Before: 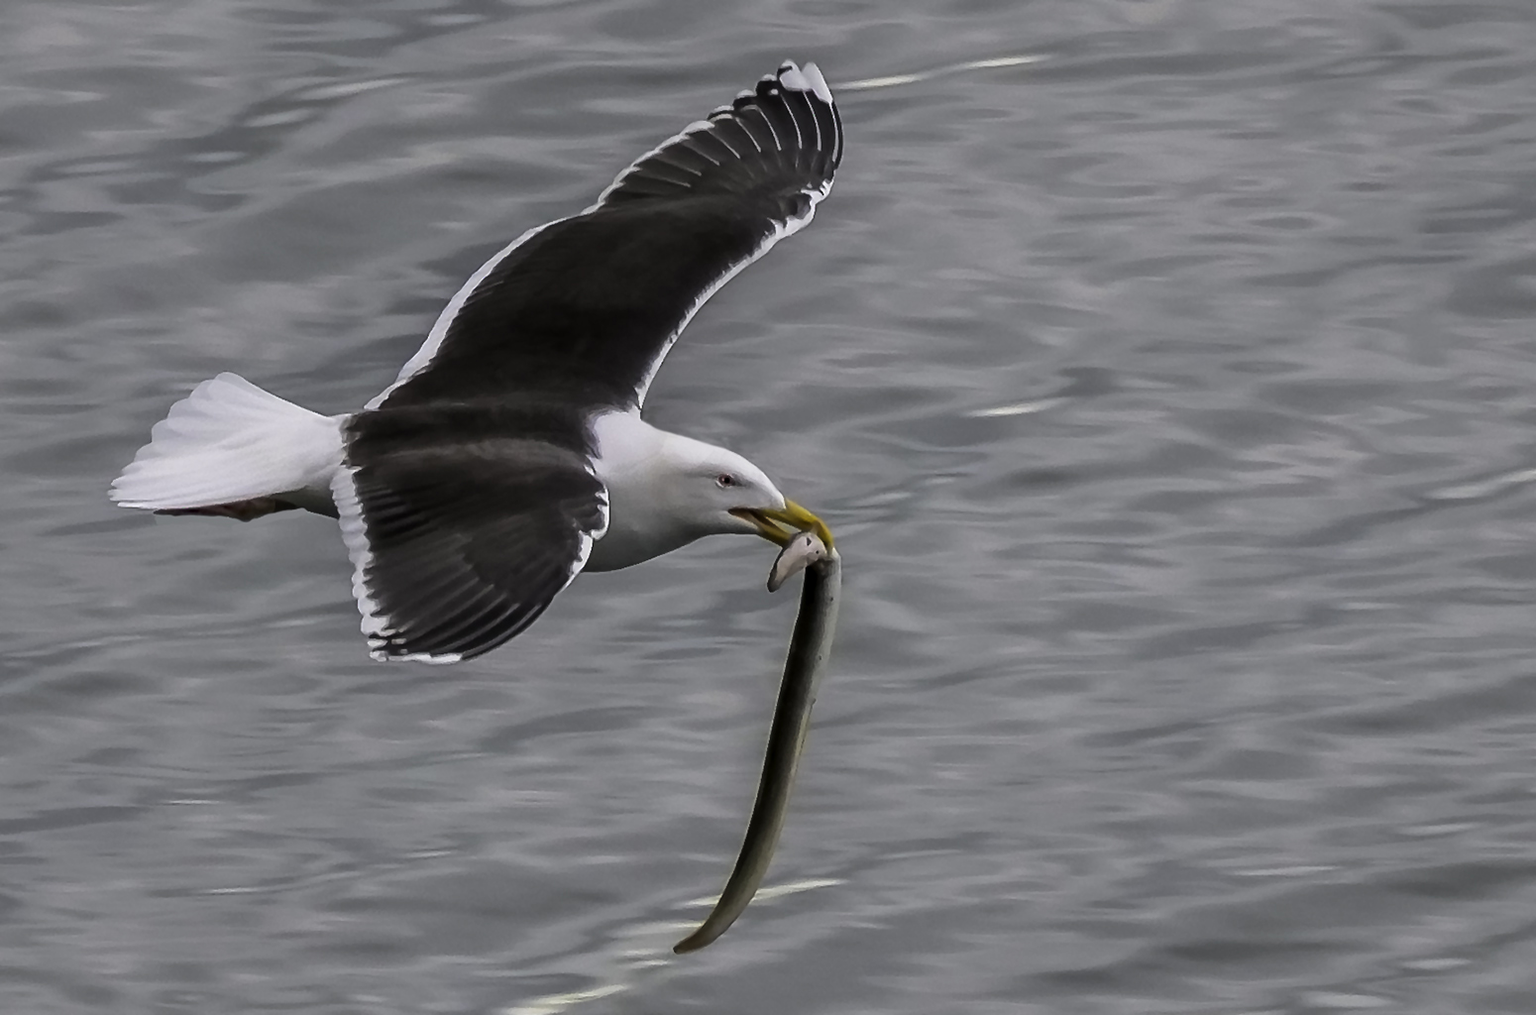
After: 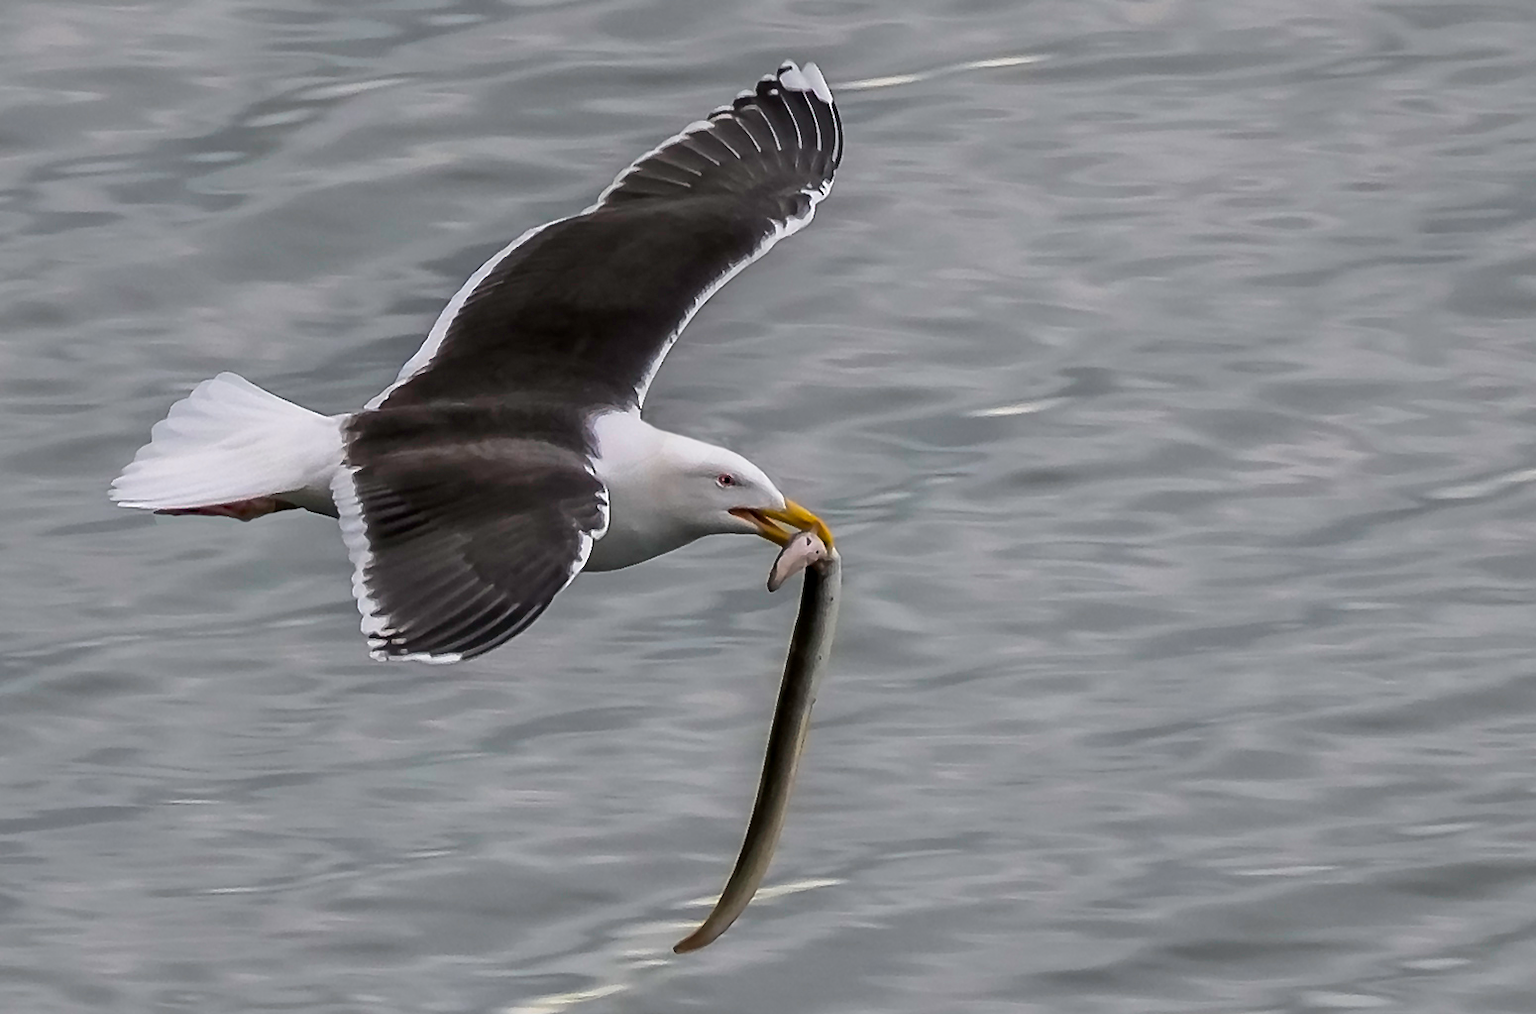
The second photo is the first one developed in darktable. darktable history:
tone equalizer: on, module defaults
sharpen: amount 0.2
